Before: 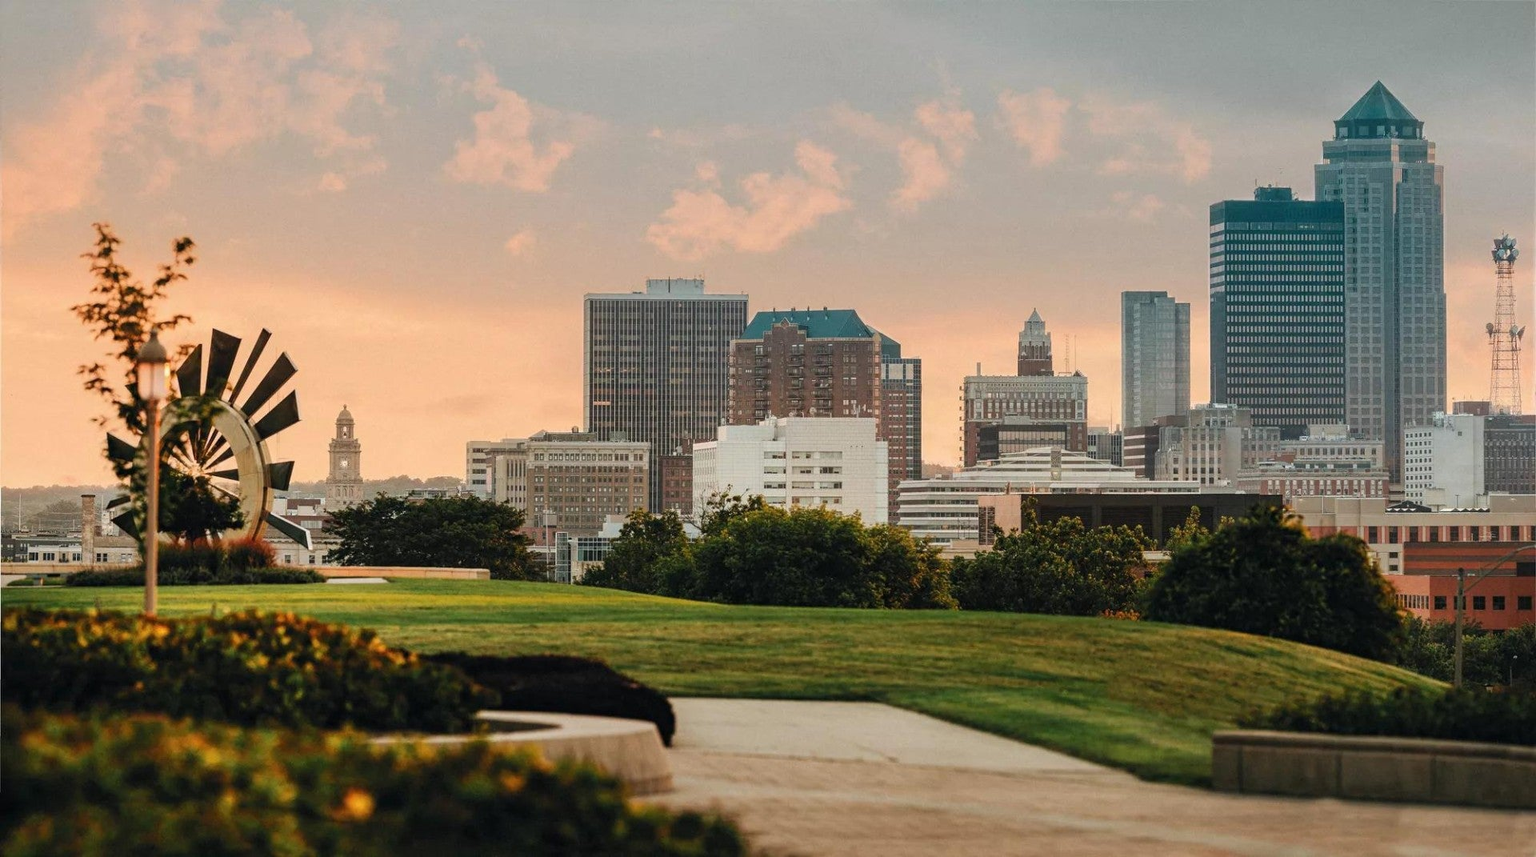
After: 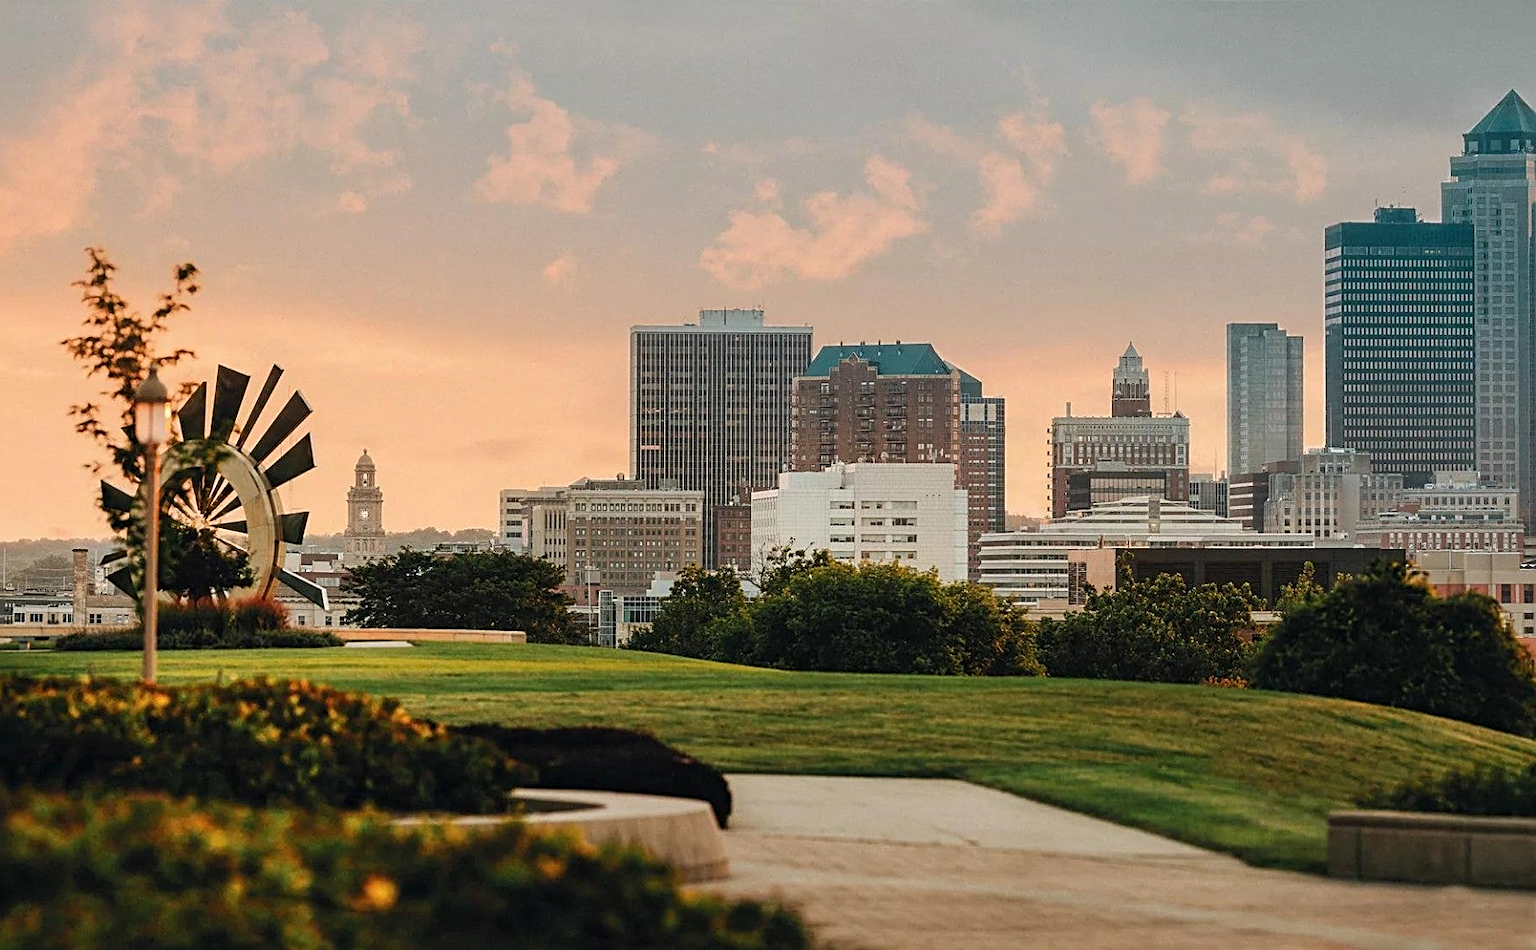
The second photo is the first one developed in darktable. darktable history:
crop and rotate: left 1.088%, right 8.807%
sharpen: amount 0.575
